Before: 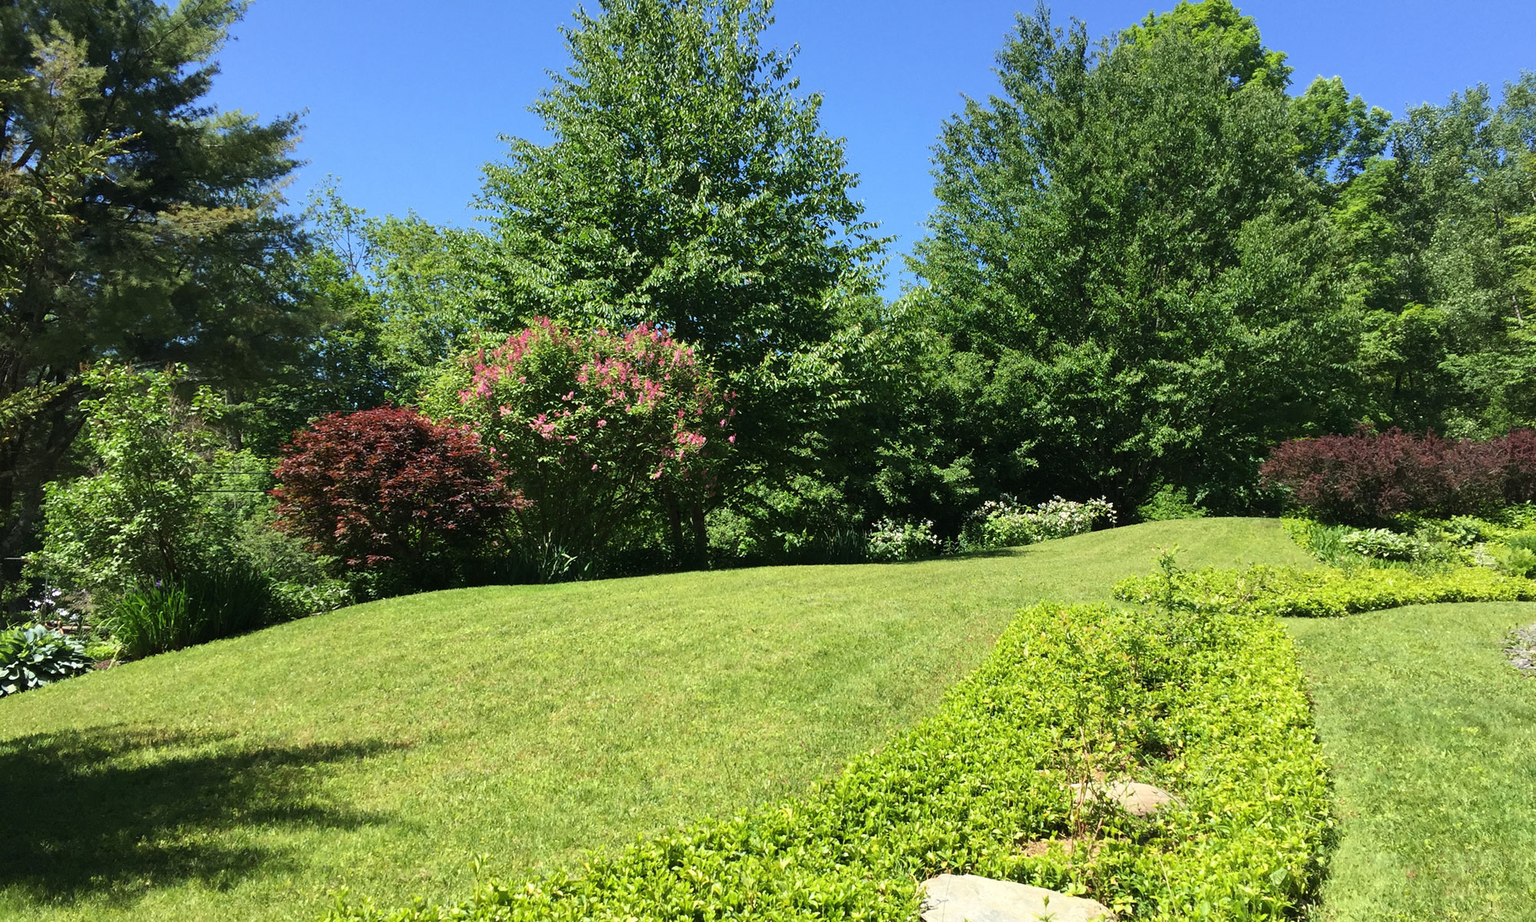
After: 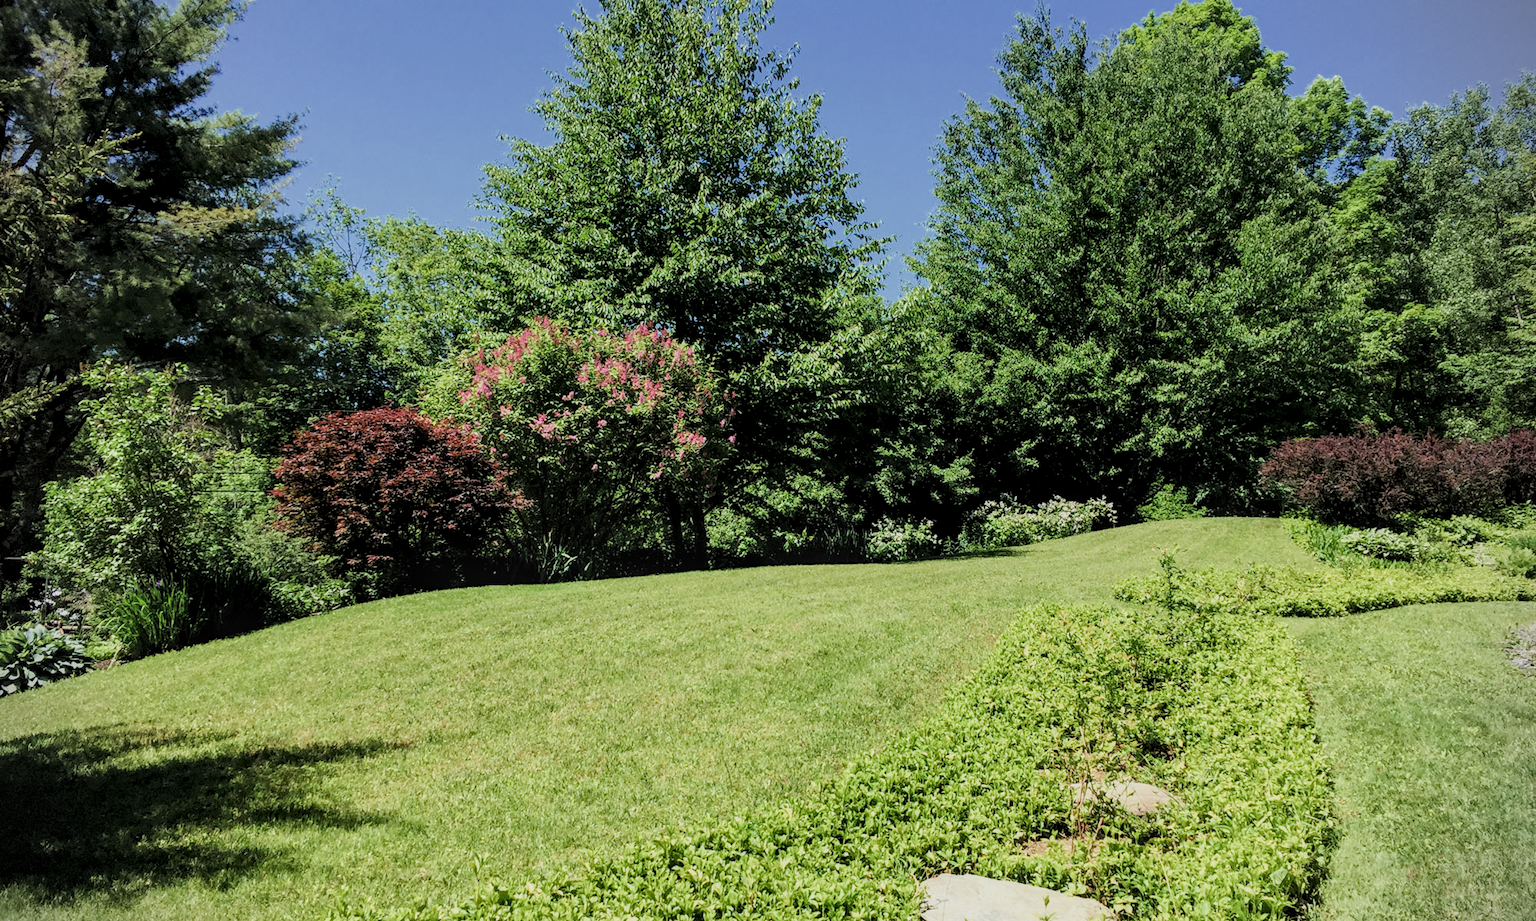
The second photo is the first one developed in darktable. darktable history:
local contrast: detail 130%
levels: levels [0.016, 0.484, 0.953]
filmic rgb: black relative exposure -7.65 EV, white relative exposure 4.56 EV, hardness 3.61, contrast 0.986, add noise in highlights 0.001, preserve chrominance max RGB, color science v3 (2019), use custom middle-gray values true, contrast in highlights soft
vignetting: fall-off radius 61.18%, dithering 8-bit output
